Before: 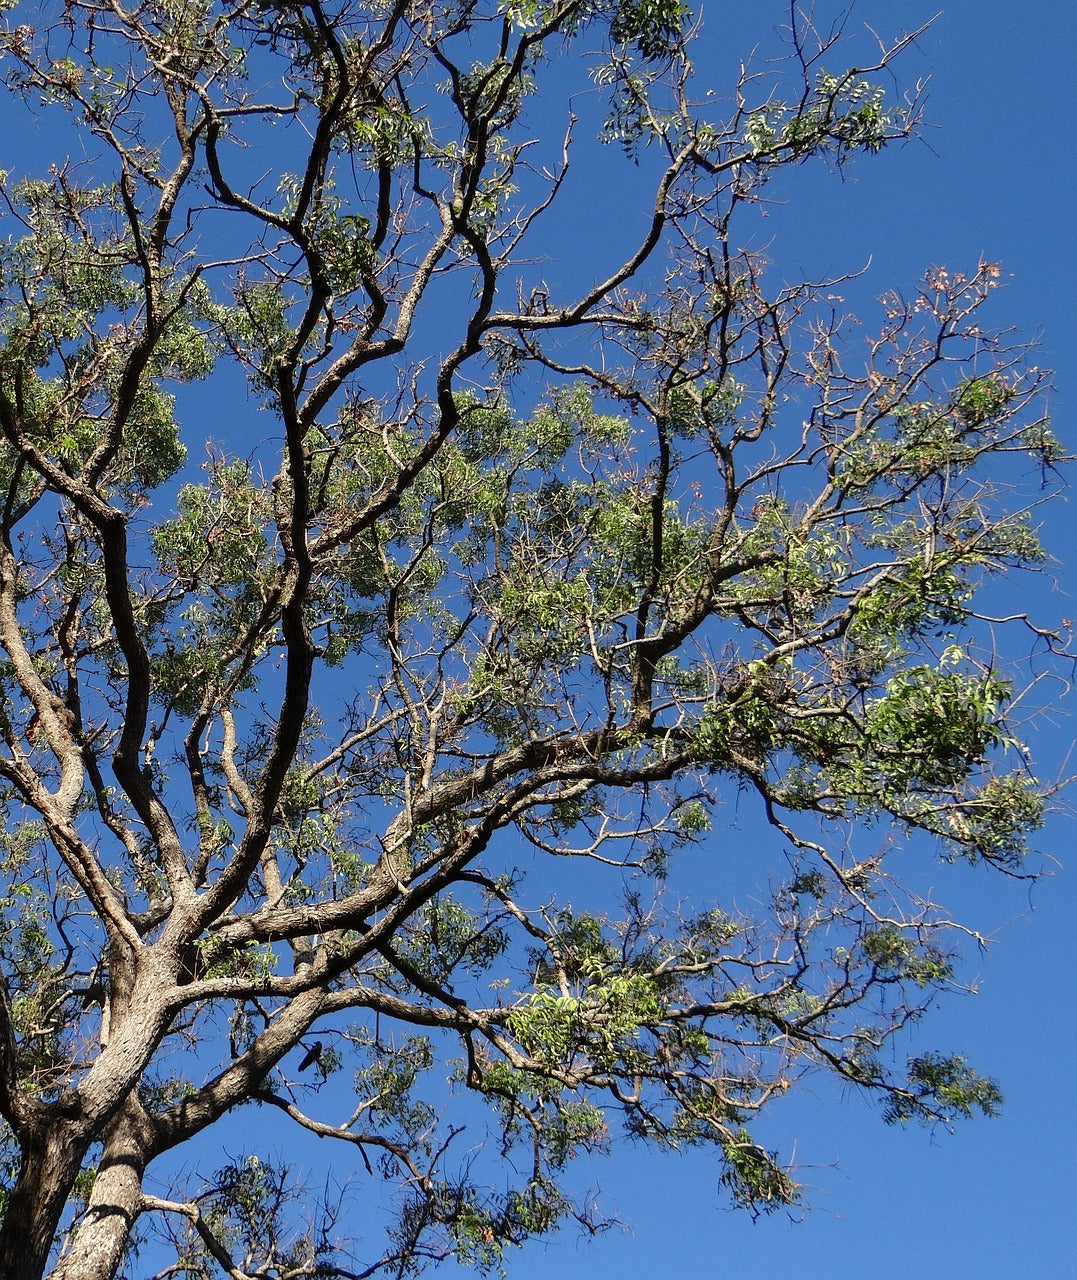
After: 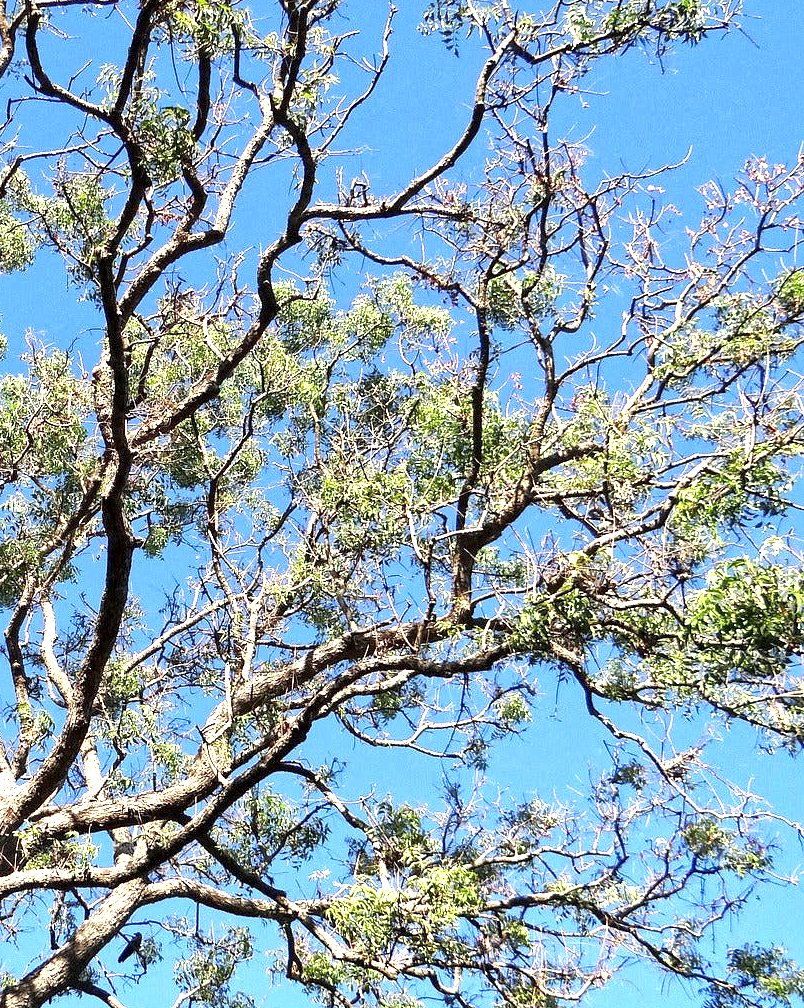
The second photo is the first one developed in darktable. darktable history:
local contrast: mode bilateral grid, contrast 21, coarseness 19, detail 163%, midtone range 0.2
crop: left 16.775%, top 8.527%, right 8.532%, bottom 12.673%
exposure: black level correction 0.001, exposure 1.713 EV, compensate highlight preservation false
